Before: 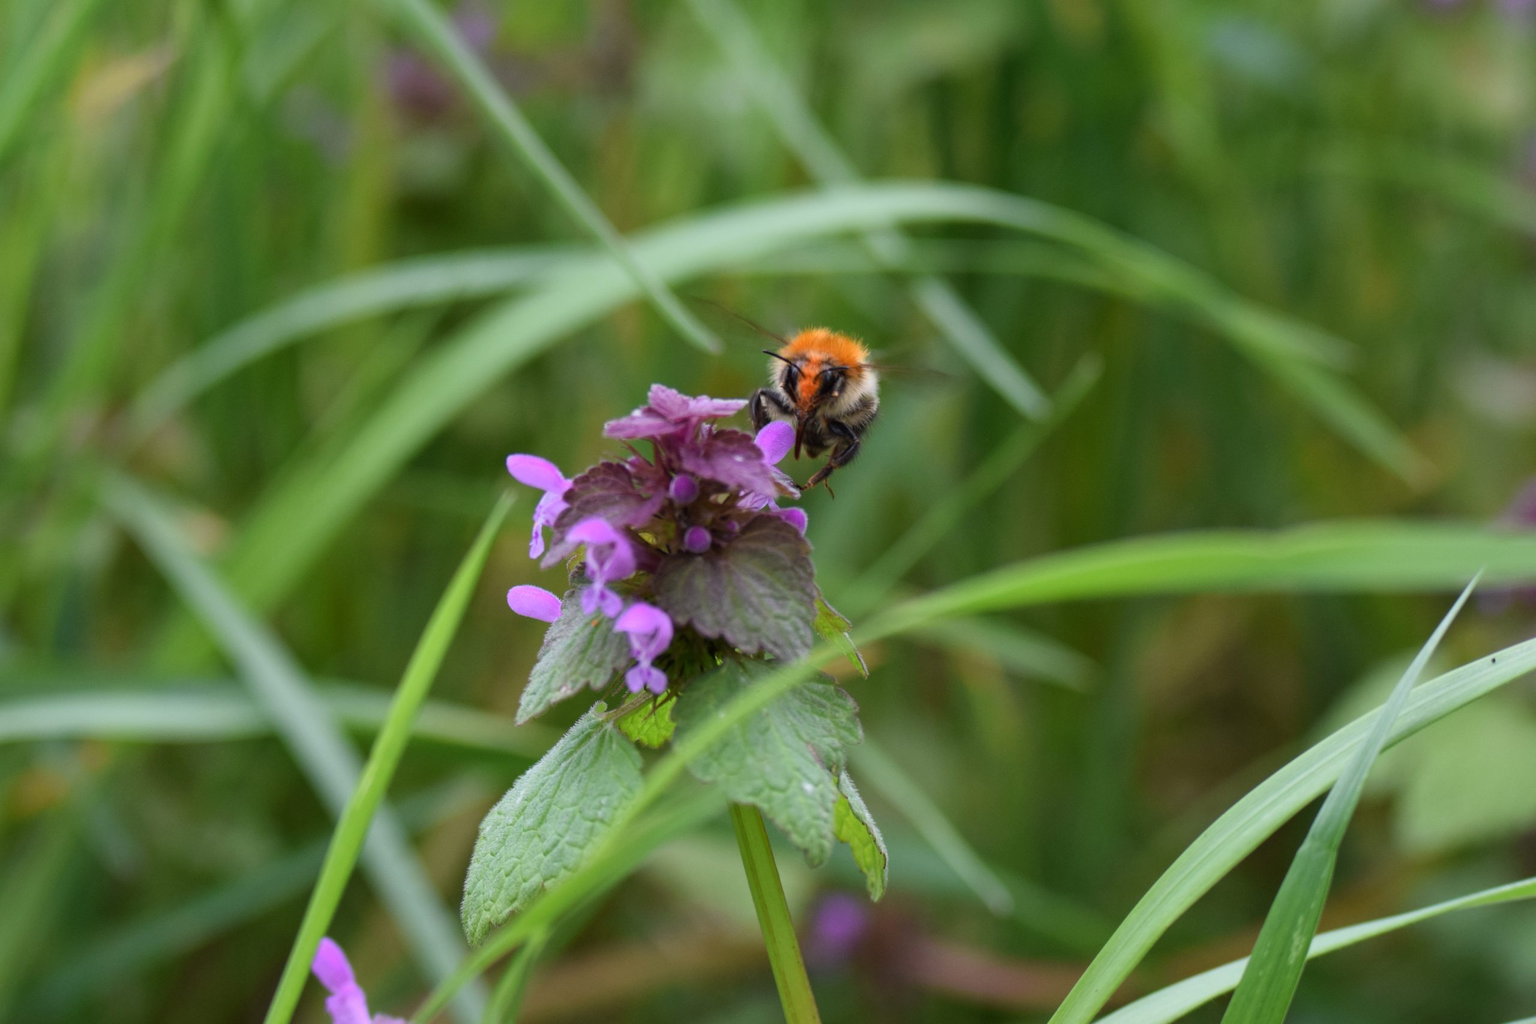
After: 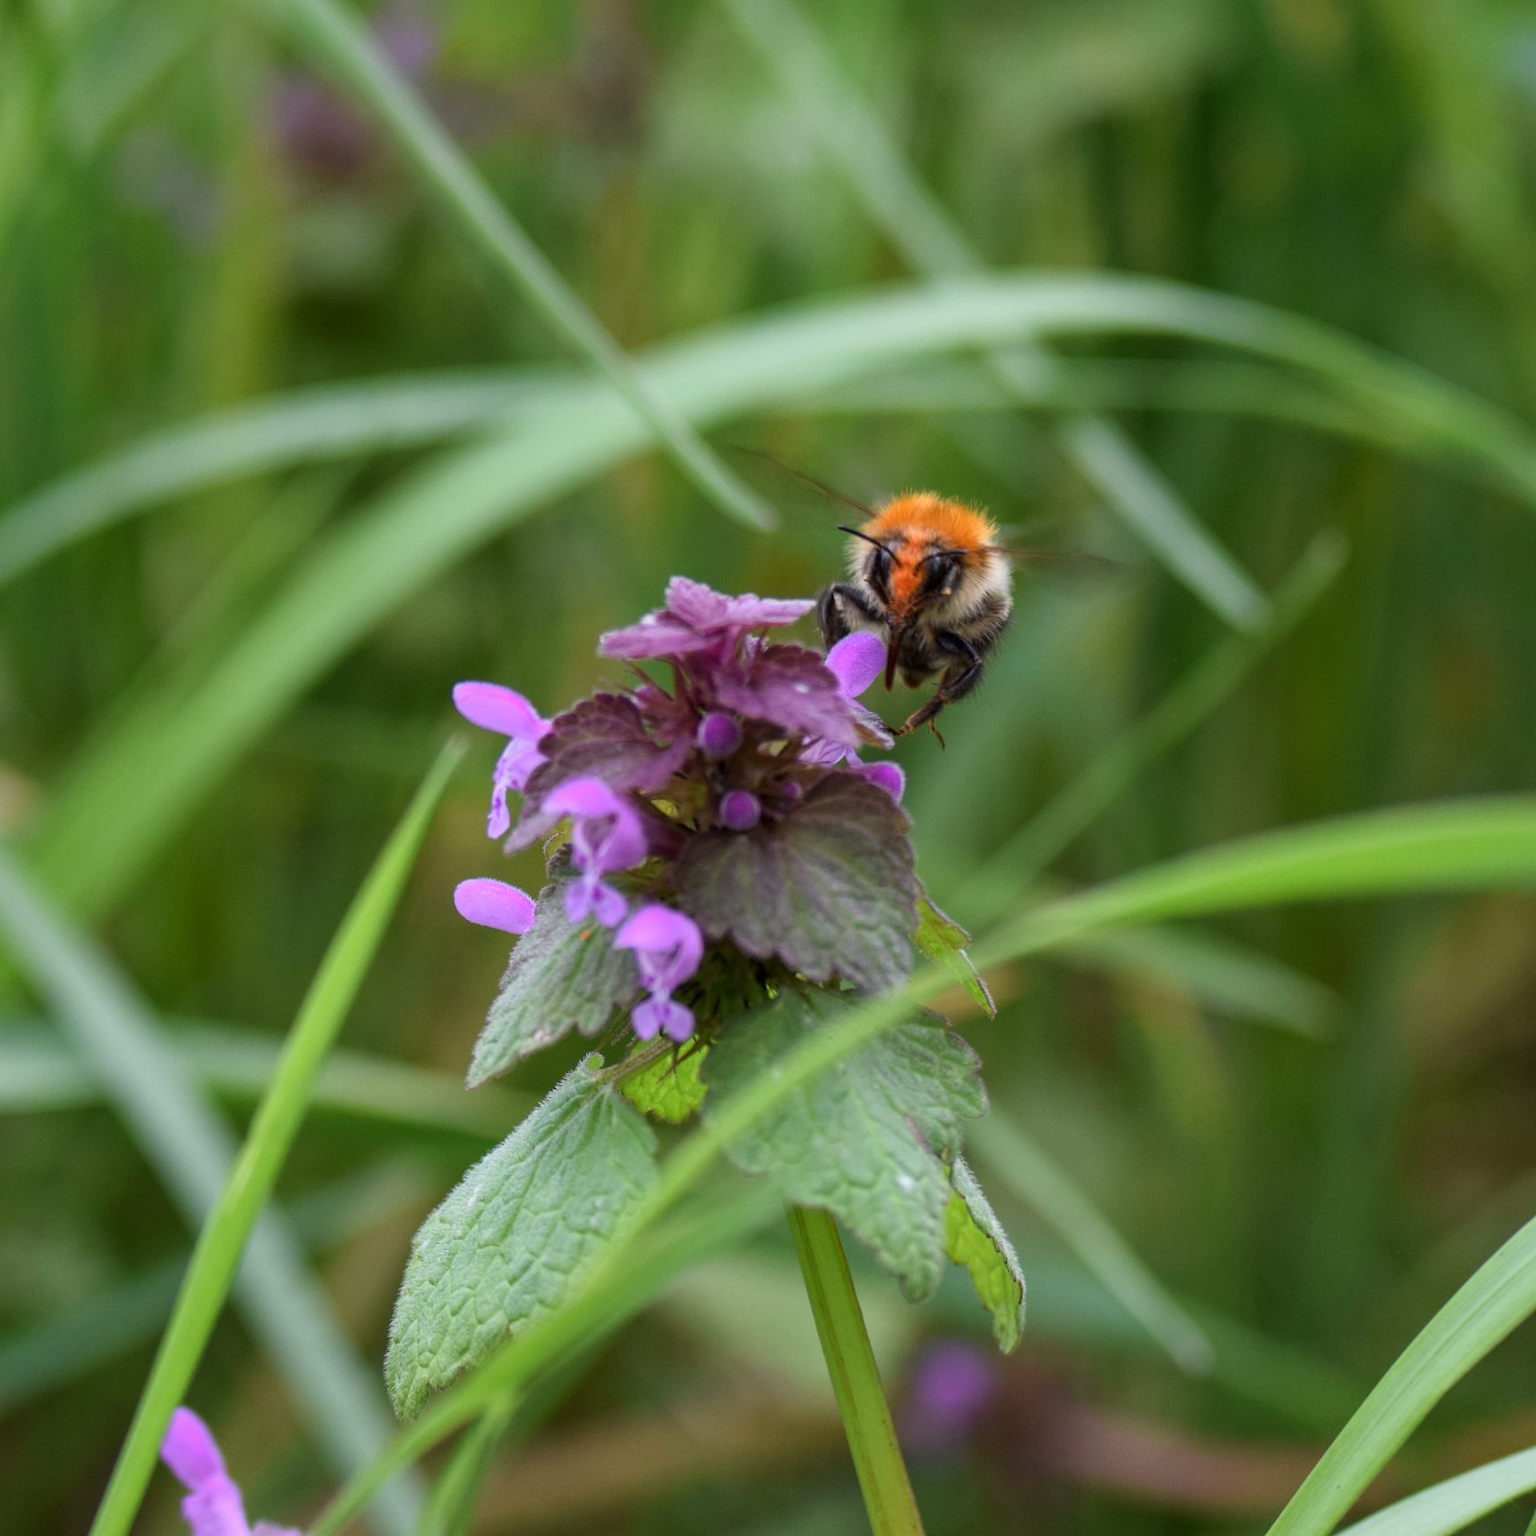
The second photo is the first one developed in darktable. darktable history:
local contrast: detail 115%
crop and rotate: left 13.342%, right 19.991%
